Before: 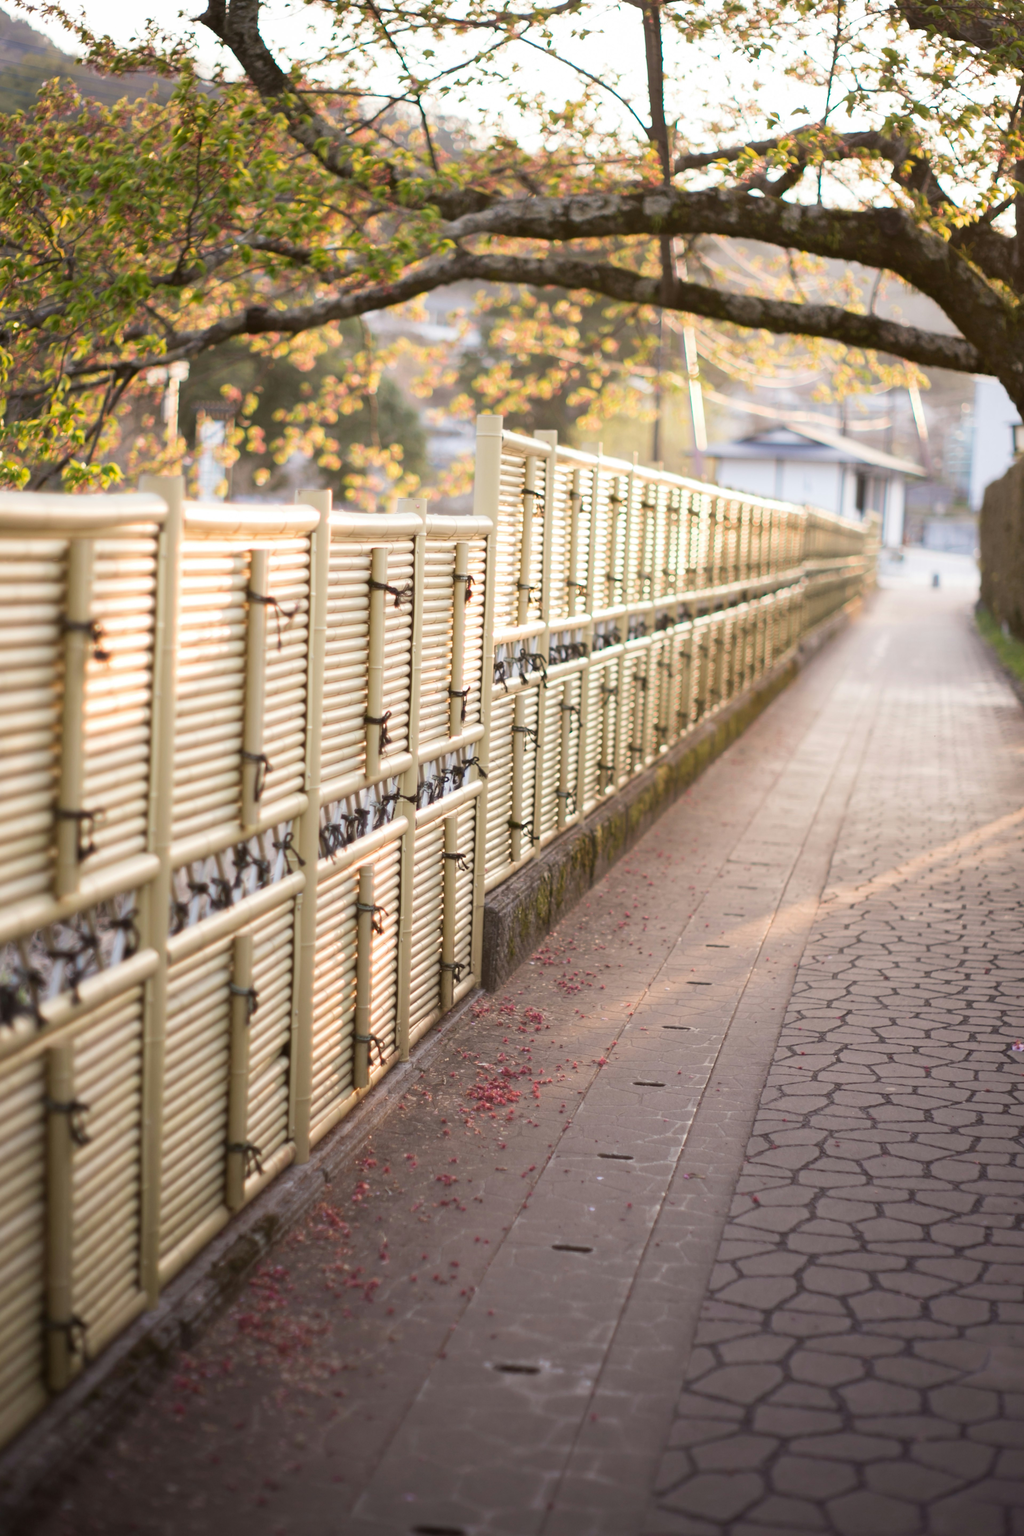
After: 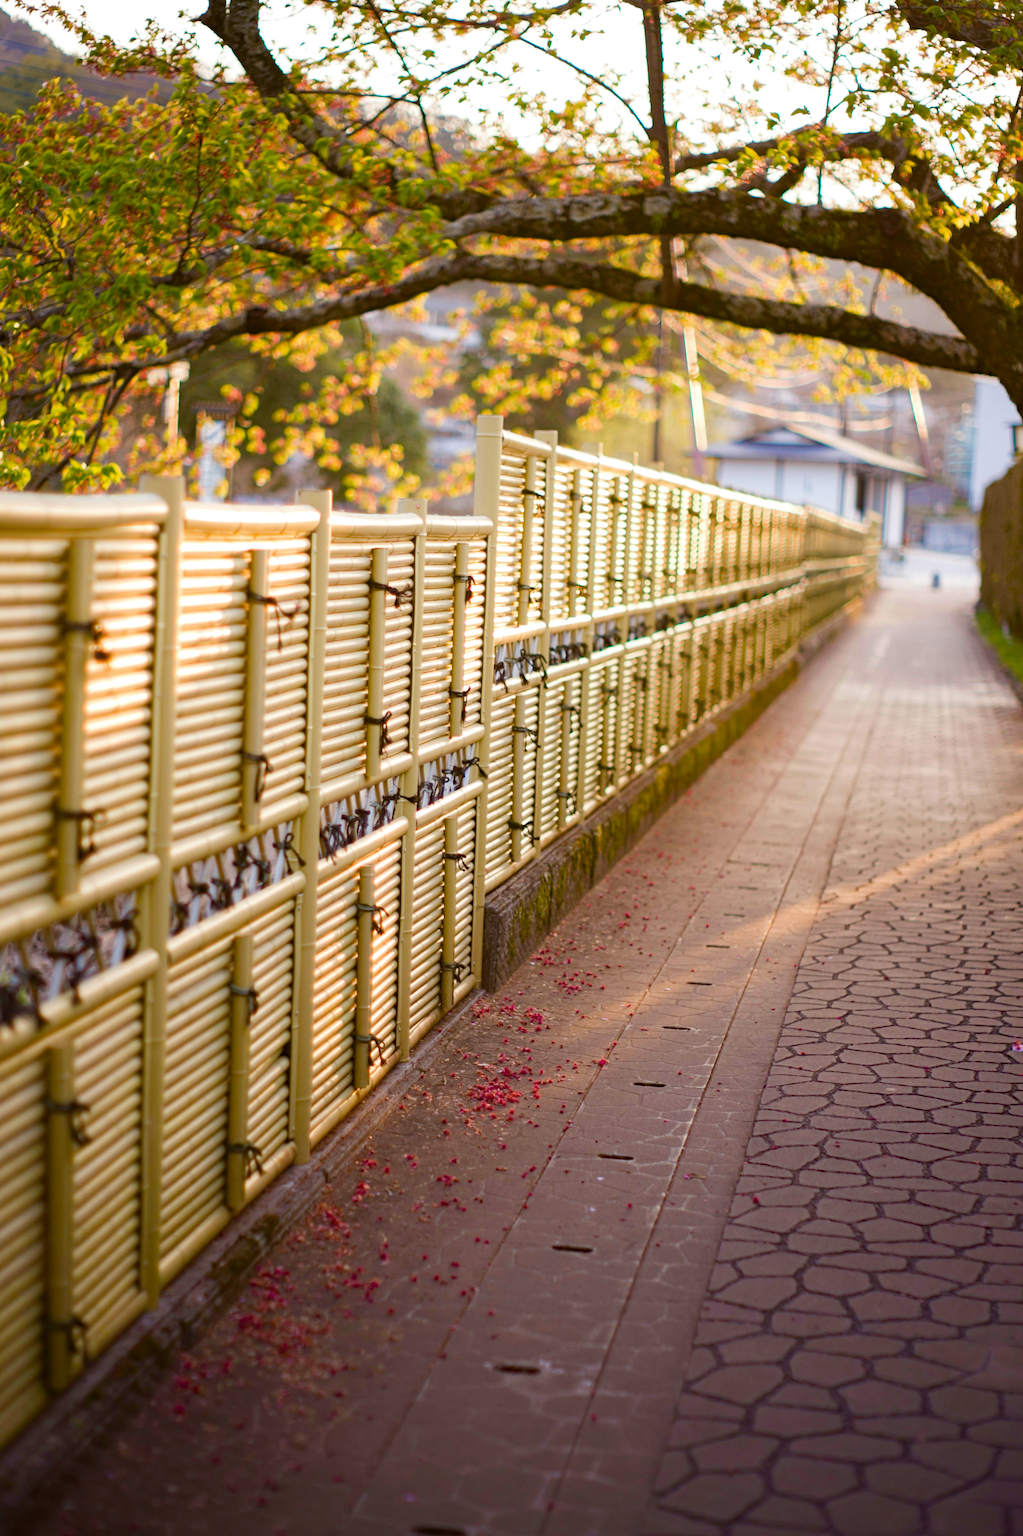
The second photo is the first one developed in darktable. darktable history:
haze removal: strength 0.412, compatibility mode true, adaptive false
tone equalizer: -8 EV 0.071 EV, edges refinement/feathering 500, mask exposure compensation -1.57 EV, preserve details no
color balance rgb: linear chroma grading › global chroma 0.509%, perceptual saturation grading › global saturation 20%, perceptual saturation grading › highlights -14.446%, perceptual saturation grading › shadows 49.702%
